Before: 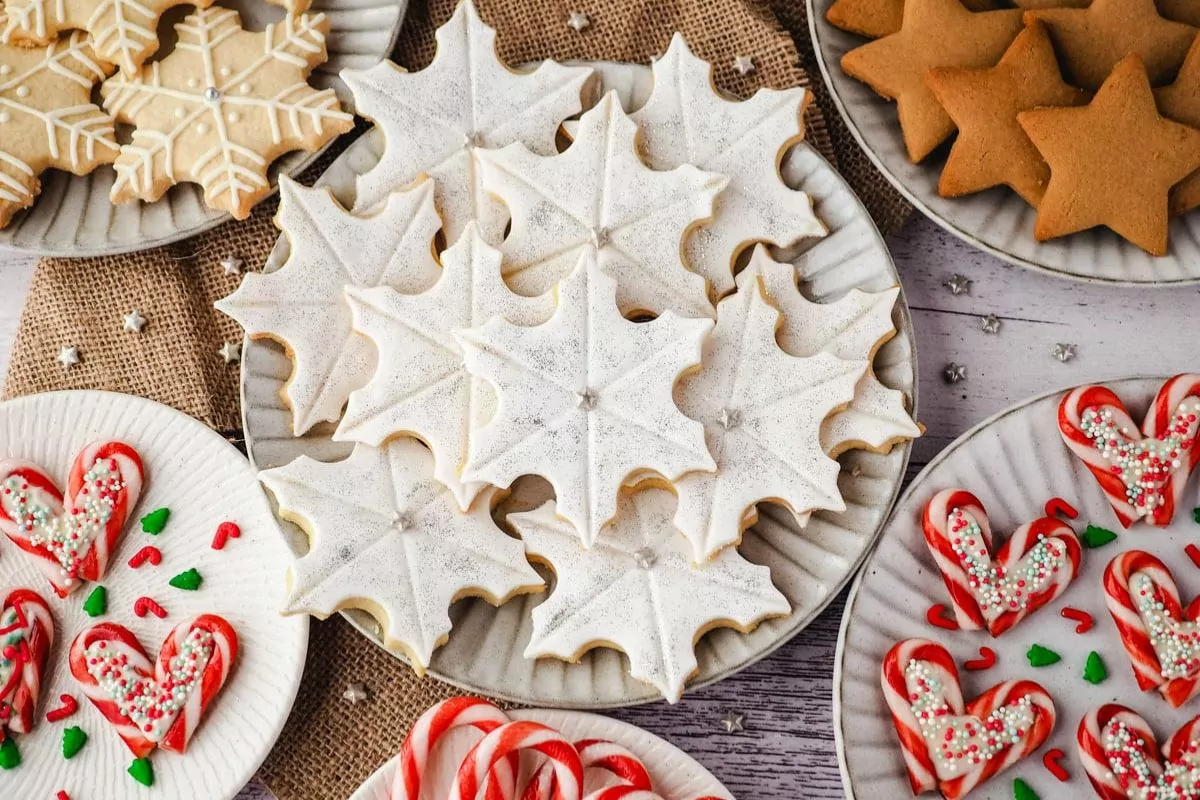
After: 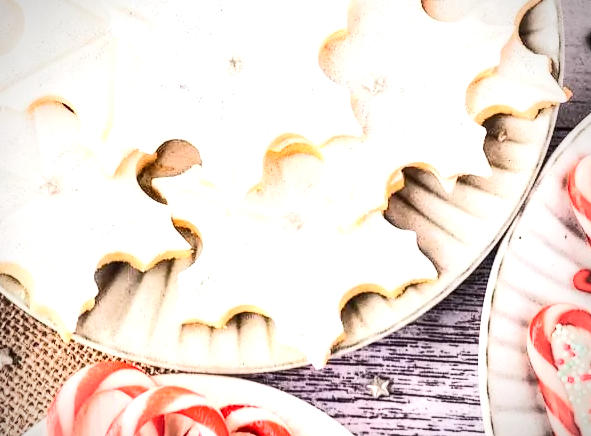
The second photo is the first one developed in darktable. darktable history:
contrast brightness saturation: saturation -0.151
vignetting: width/height ratio 1.091
crop: left 29.552%, top 41.929%, right 21.192%, bottom 3.509%
shadows and highlights: shadows 51.78, highlights -28.77, soften with gaussian
base curve: curves: ch0 [(0, 0) (0.088, 0.125) (0.176, 0.251) (0.354, 0.501) (0.613, 0.749) (1, 0.877)]
local contrast: highlights 25%, shadows 74%, midtone range 0.743
exposure: black level correction 0, exposure 2.092 EV, compensate exposure bias true, compensate highlight preservation false
